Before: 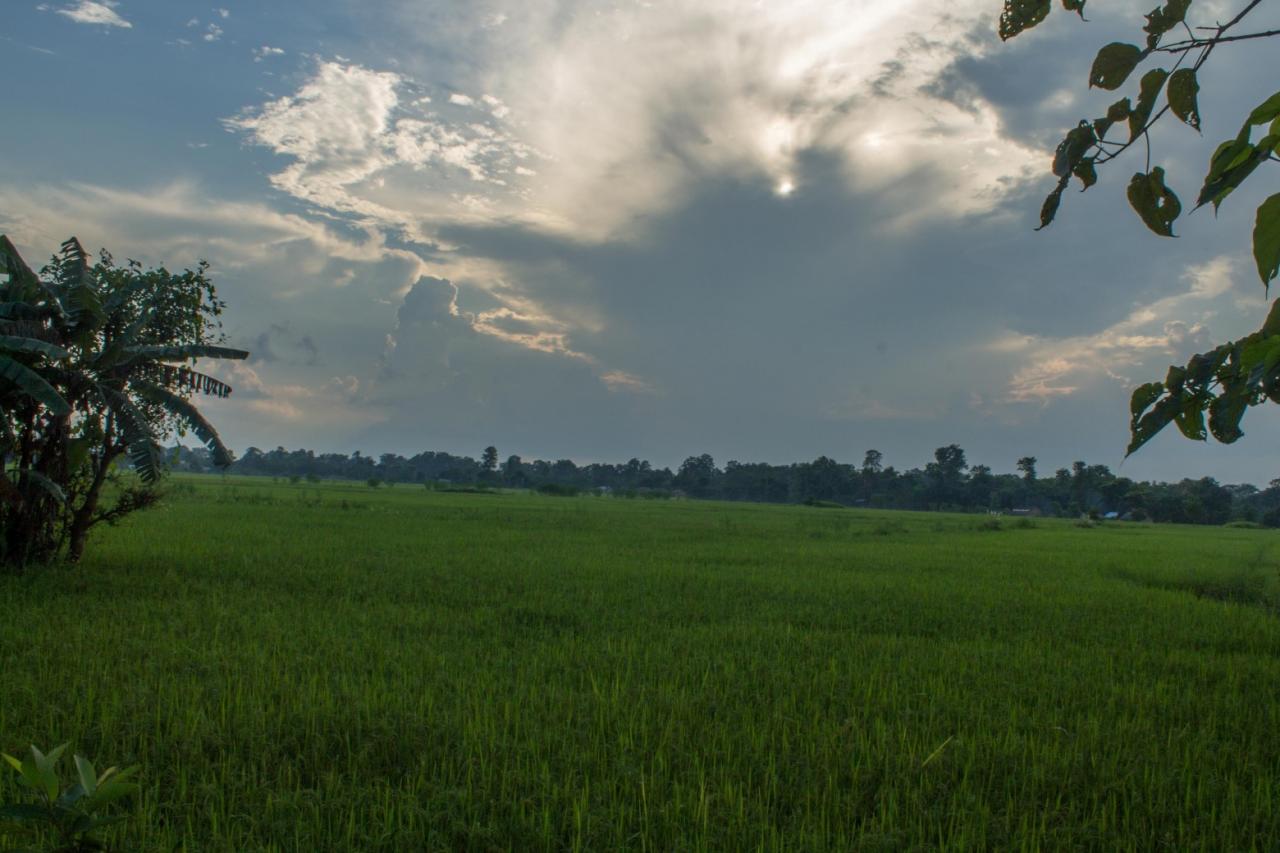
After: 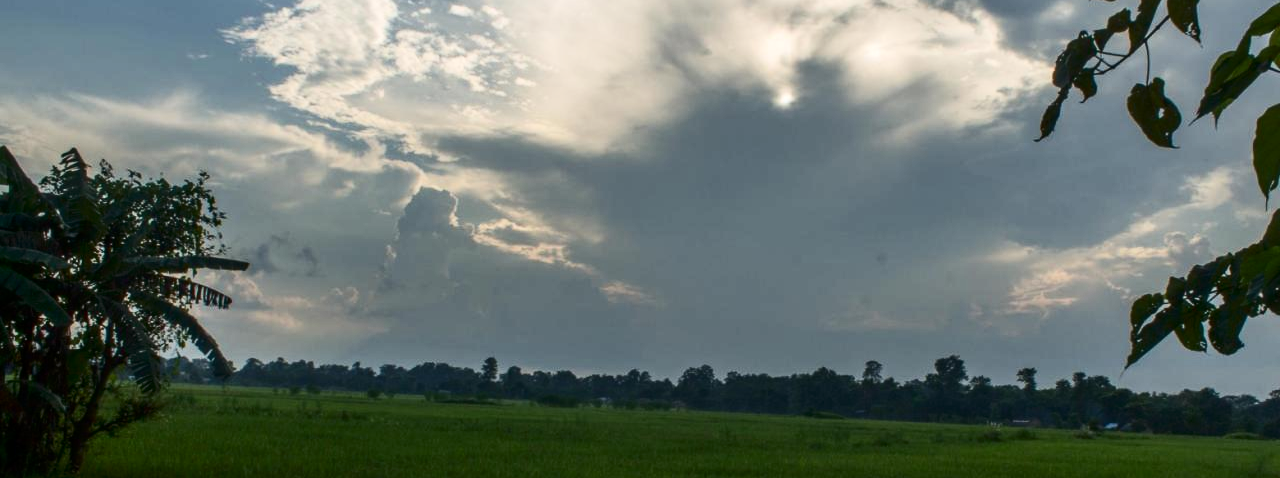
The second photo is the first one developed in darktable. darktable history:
contrast brightness saturation: contrast 0.28
crop and rotate: top 10.605%, bottom 33.274%
